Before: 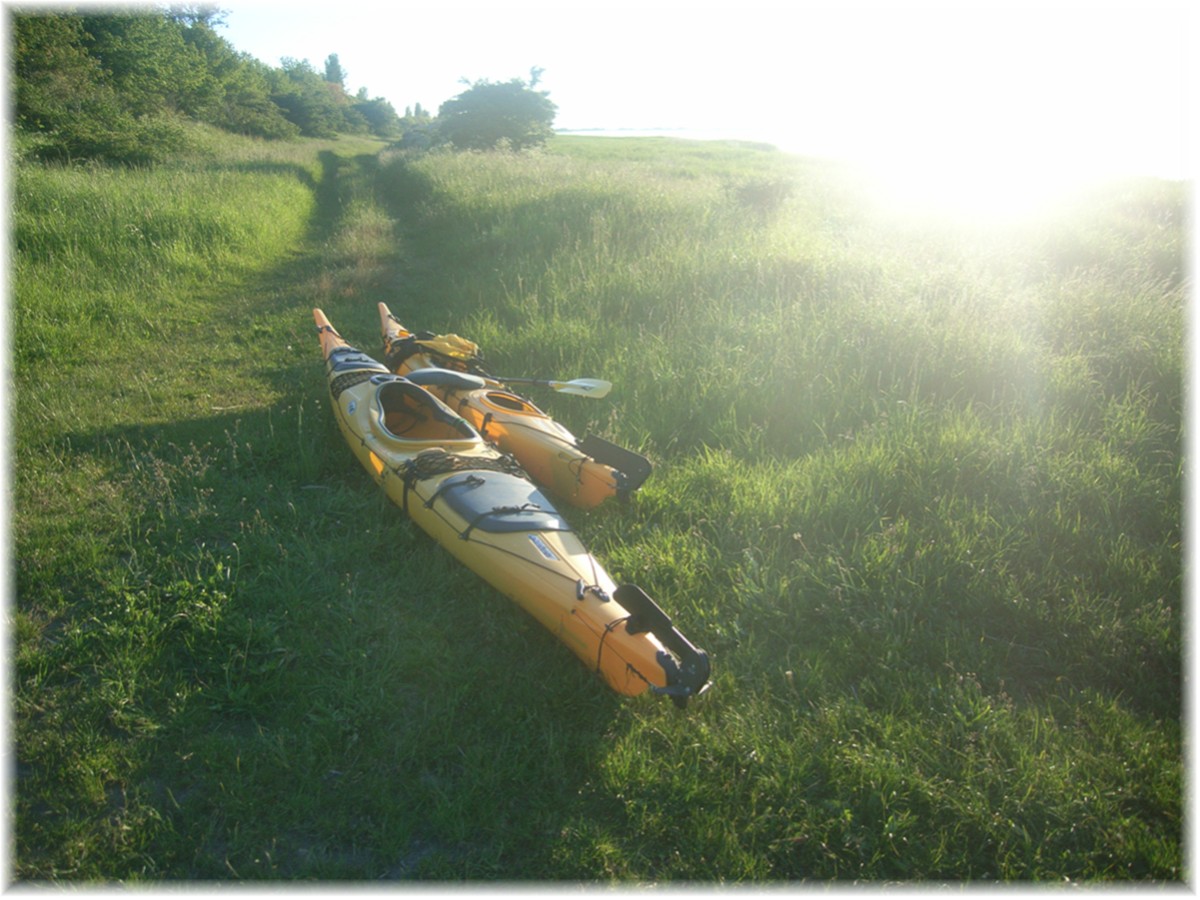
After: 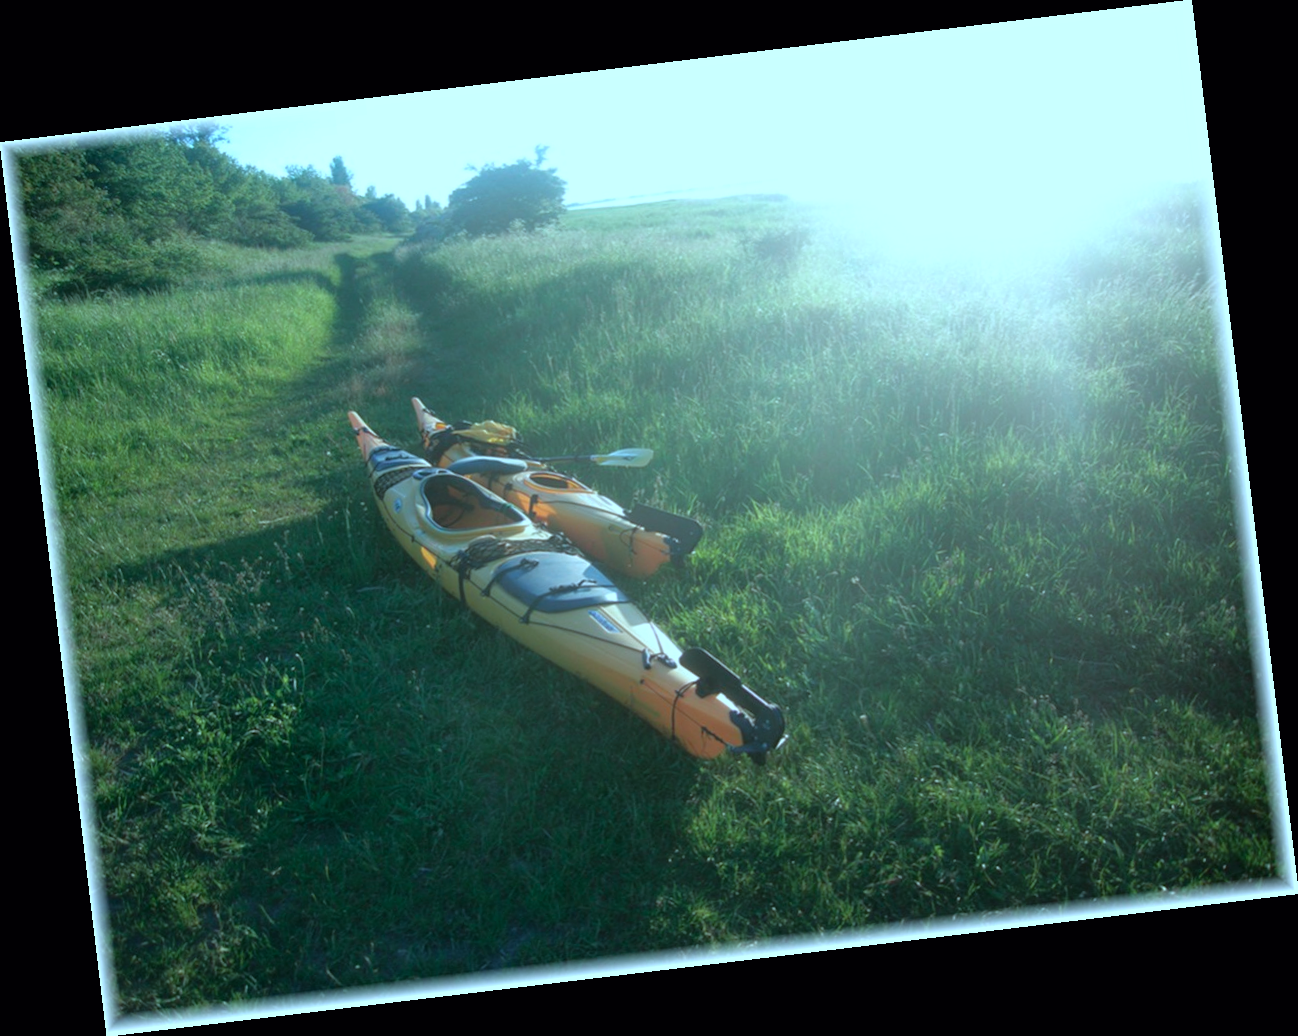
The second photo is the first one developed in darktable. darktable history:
color correction: highlights a* -10.04, highlights b* -10.37
white balance: red 0.924, blue 1.095
rotate and perspective: rotation -6.83°, automatic cropping off
tone curve: curves: ch0 [(0, 0) (0.106, 0.041) (0.256, 0.197) (0.37, 0.336) (0.513, 0.481) (0.667, 0.629) (1, 1)]; ch1 [(0, 0) (0.502, 0.505) (0.553, 0.577) (1, 1)]; ch2 [(0, 0) (0.5, 0.495) (0.56, 0.544) (1, 1)], color space Lab, independent channels, preserve colors none
